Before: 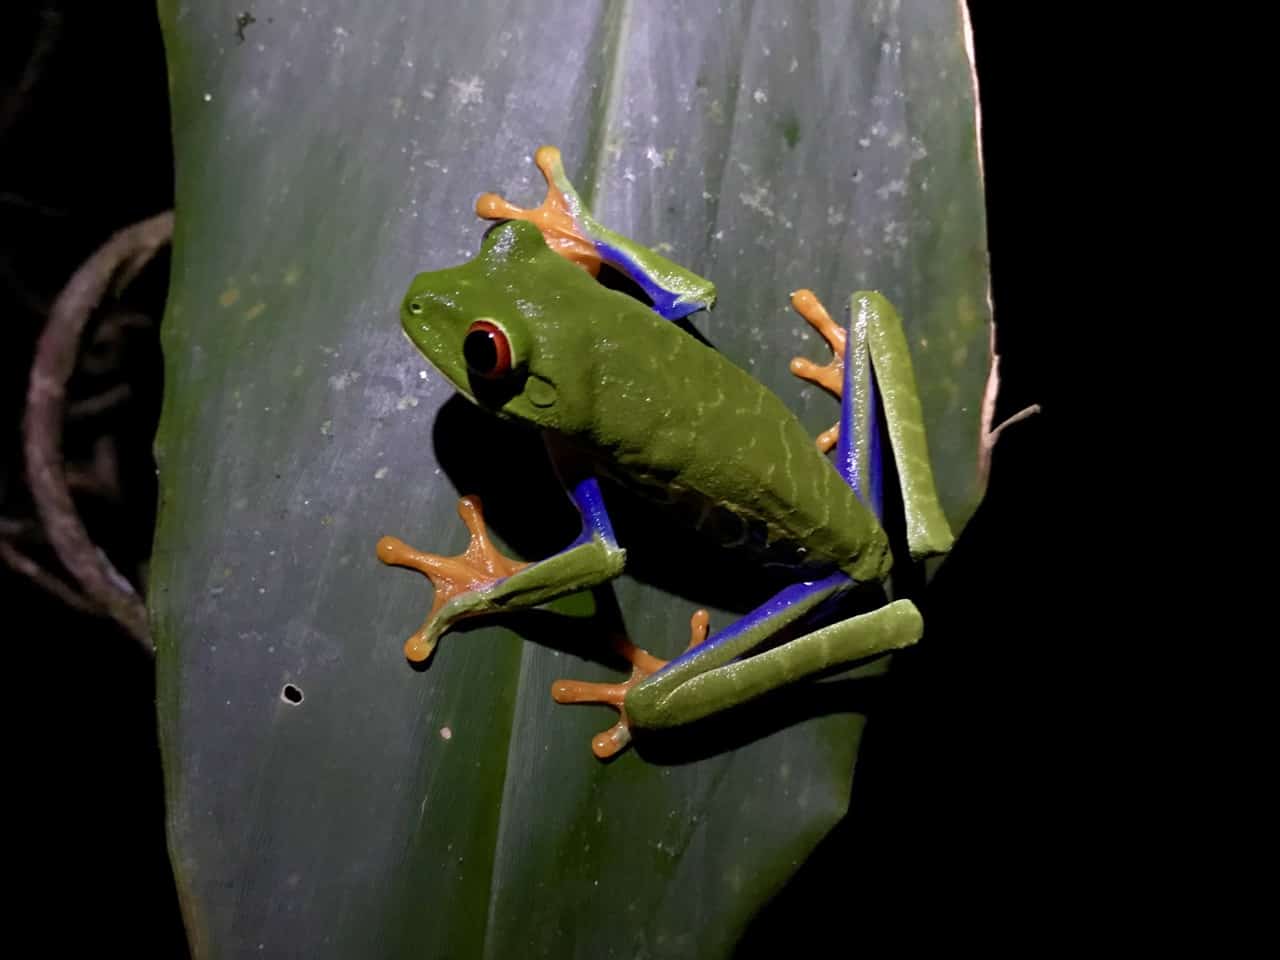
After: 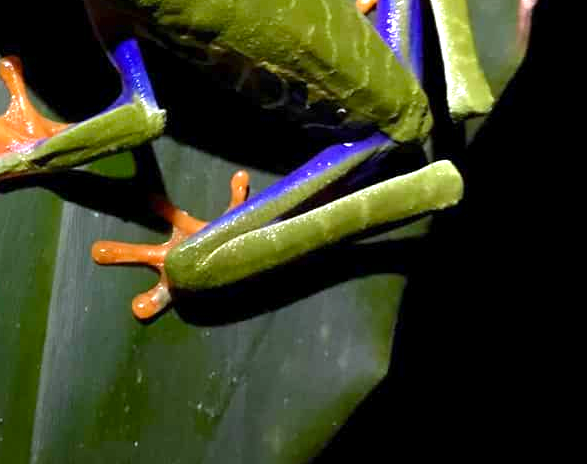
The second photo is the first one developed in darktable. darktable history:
exposure: exposure 1.089 EV, compensate highlight preservation false
white balance: red 0.984, blue 1.059
crop: left 35.976%, top 45.819%, right 18.162%, bottom 5.807%
